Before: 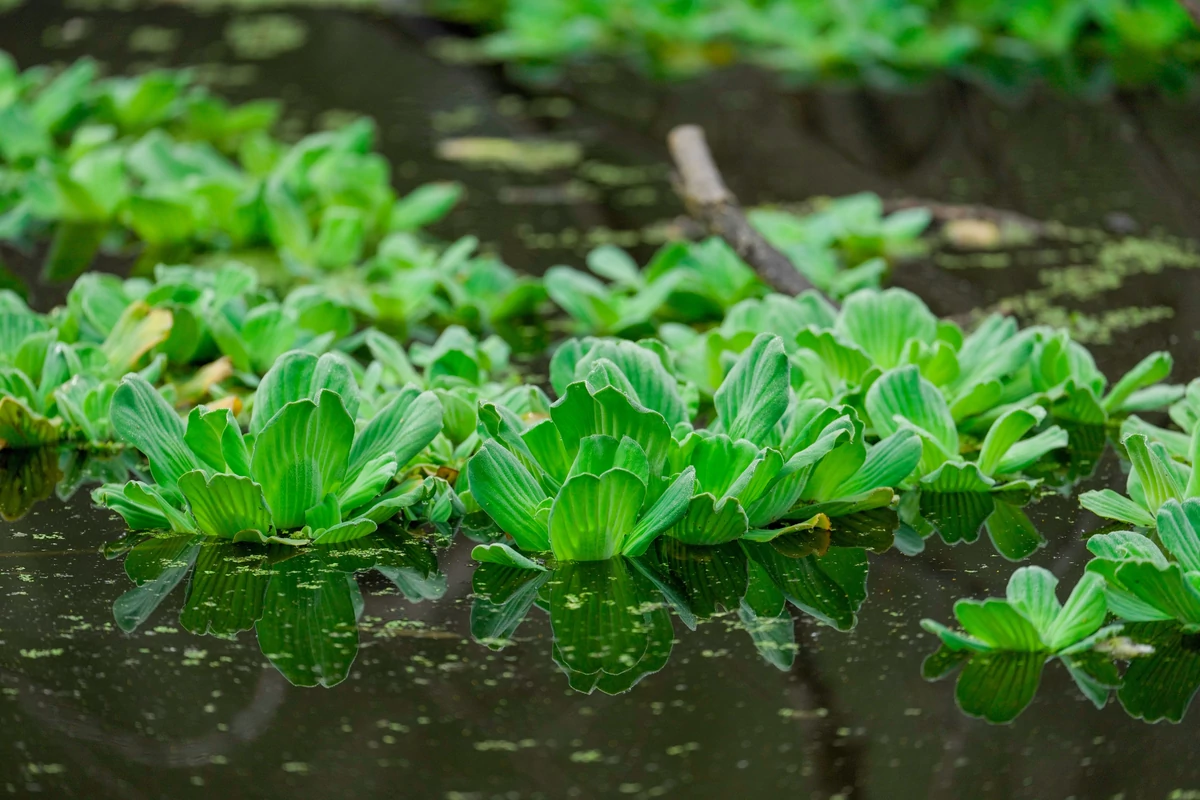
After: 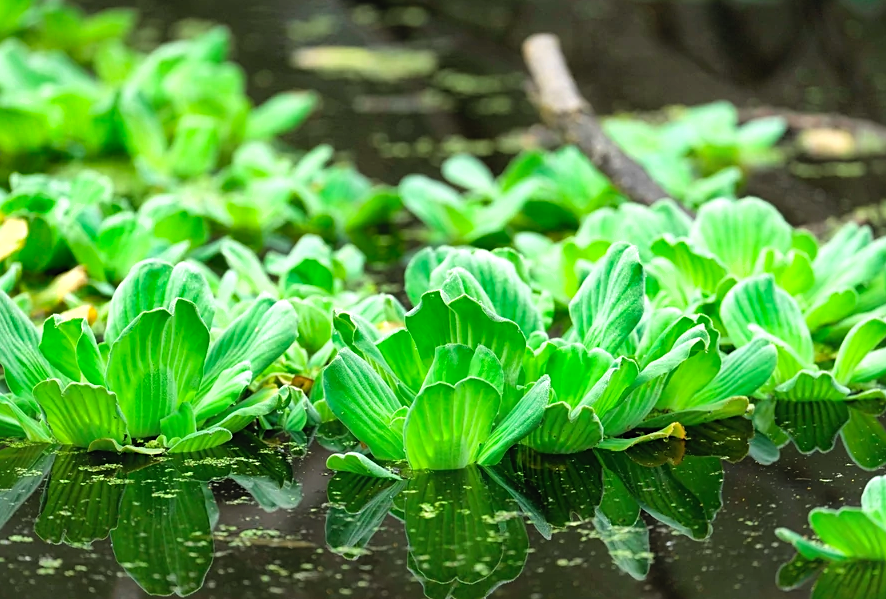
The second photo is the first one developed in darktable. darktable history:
crop and rotate: left 12.111%, top 11.382%, right 14.053%, bottom 13.671%
shadows and highlights: soften with gaussian
contrast equalizer: y [[0.5, 0.542, 0.583, 0.625, 0.667, 0.708], [0.5 ×6], [0.5 ×6], [0, 0.033, 0.067, 0.1, 0.133, 0.167], [0, 0.05, 0.1, 0.15, 0.2, 0.25]], mix -0.349
tone equalizer: -8 EV -1.05 EV, -7 EV -0.993 EV, -6 EV -0.904 EV, -5 EV -0.613 EV, -3 EV 0.579 EV, -2 EV 0.837 EV, -1 EV 0.994 EV, +0 EV 1.07 EV
sharpen: radius 2.202, amount 0.38, threshold 0.248
